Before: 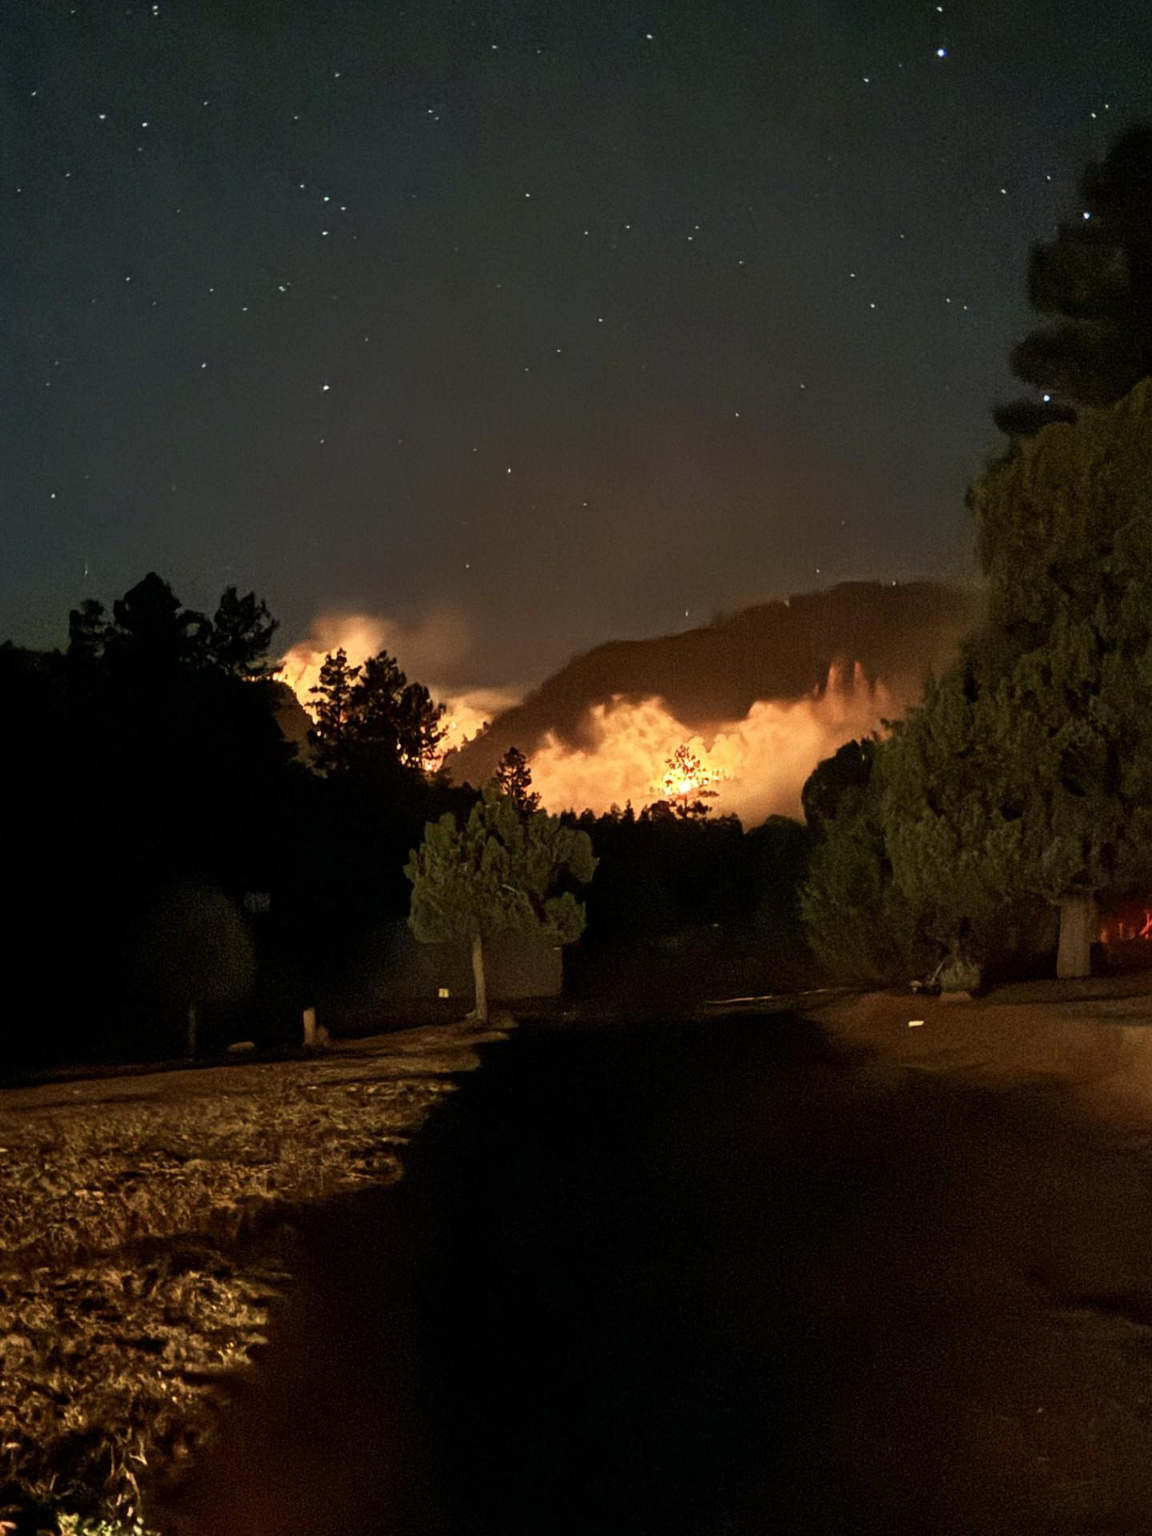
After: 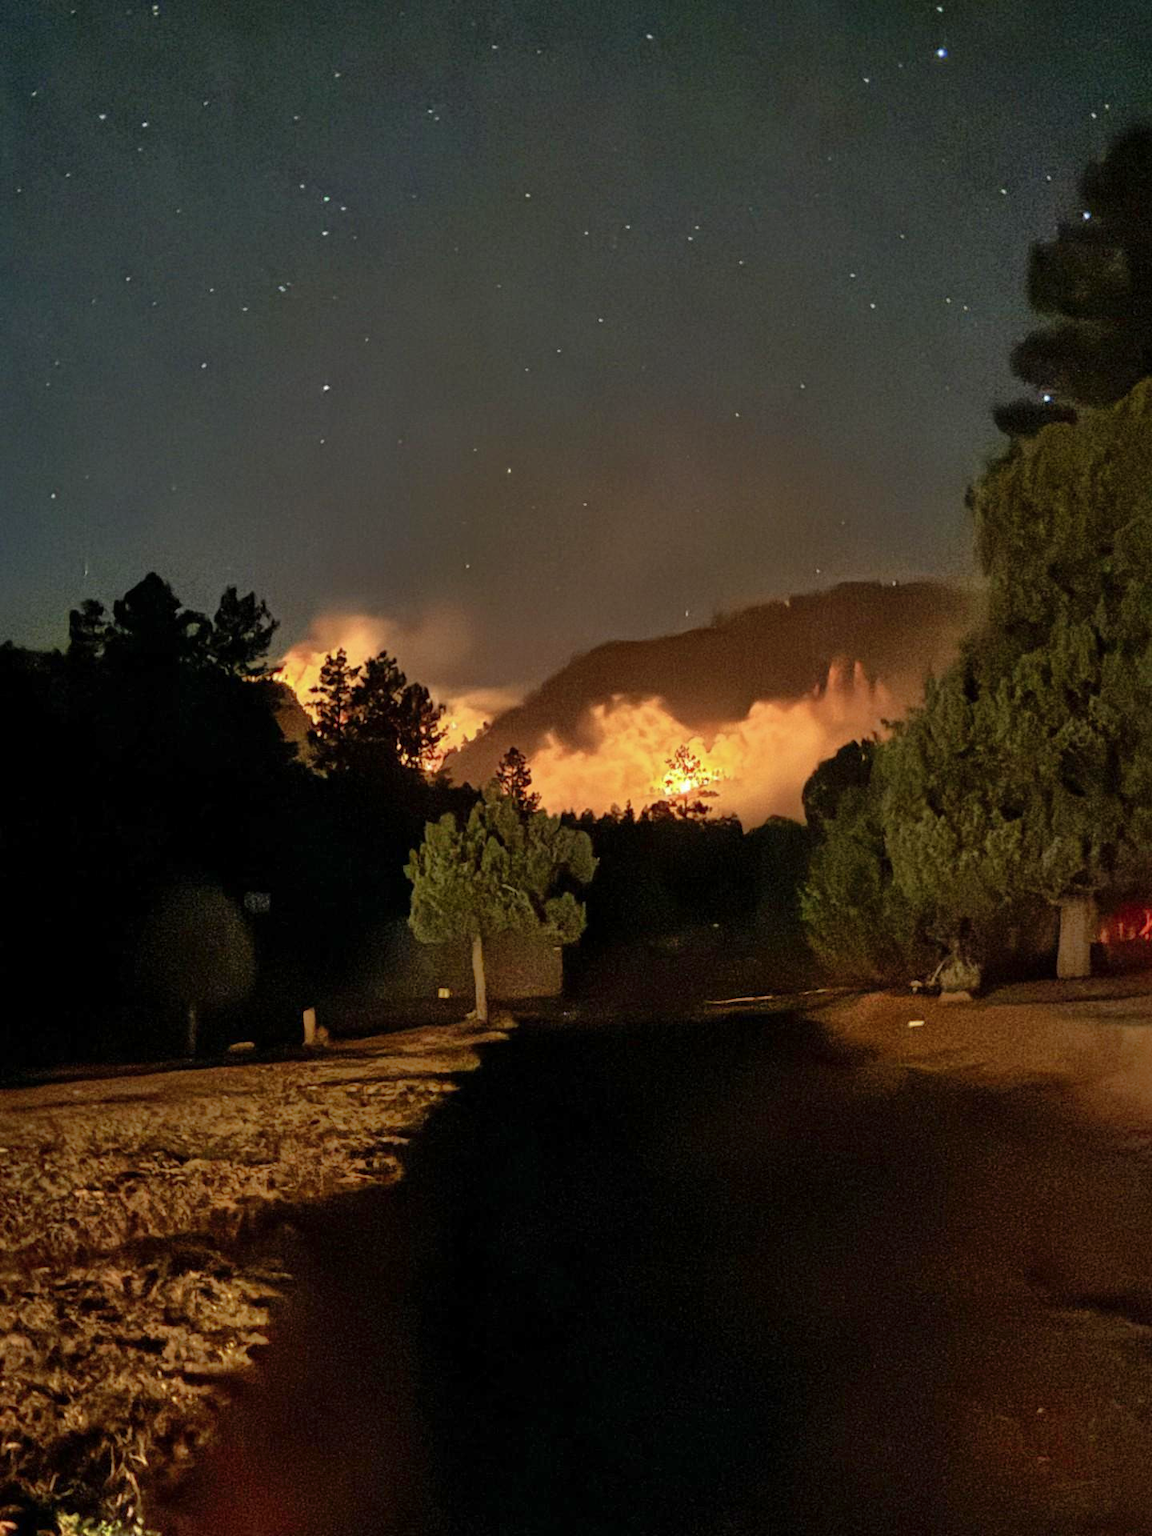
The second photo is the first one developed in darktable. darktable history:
rotate and perspective: crop left 0, crop top 0
shadows and highlights: on, module defaults
